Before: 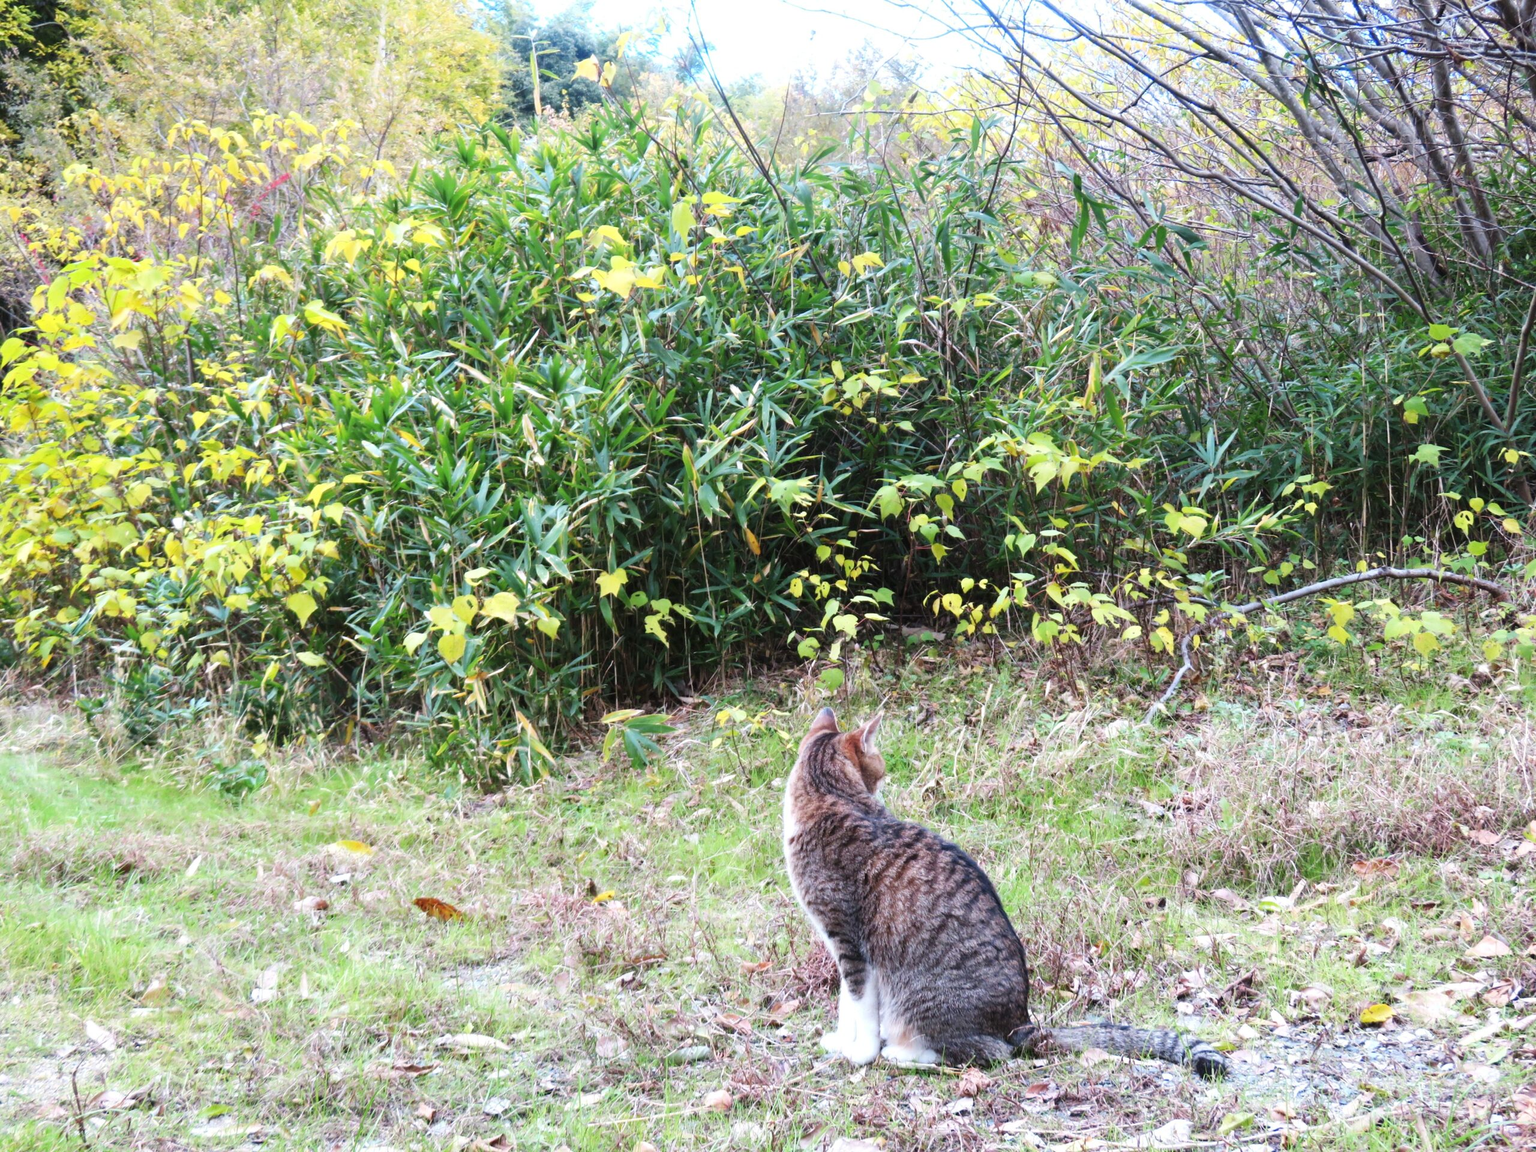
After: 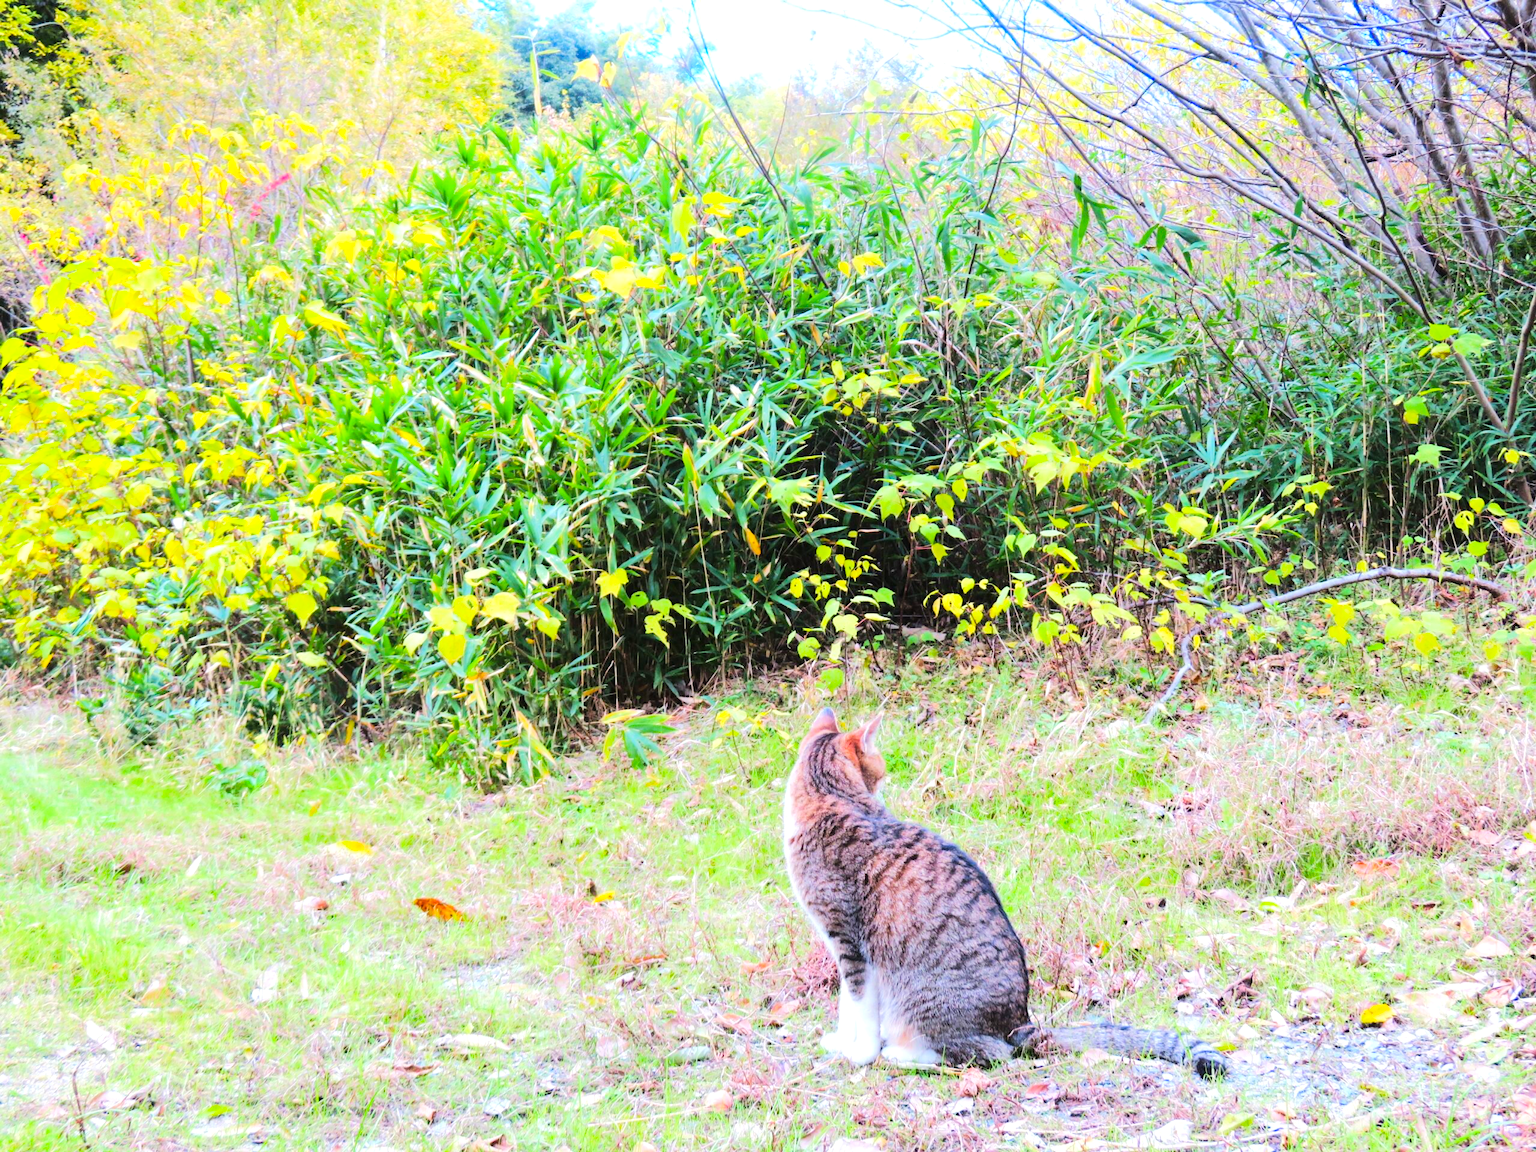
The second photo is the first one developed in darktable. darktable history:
color balance rgb: perceptual saturation grading › global saturation 29.838%, global vibrance 20%
tone equalizer: -7 EV 0.163 EV, -6 EV 0.626 EV, -5 EV 1.17 EV, -4 EV 1.32 EV, -3 EV 1.16 EV, -2 EV 0.6 EV, -1 EV 0.147 EV, edges refinement/feathering 500, mask exposure compensation -1.57 EV, preserve details no
